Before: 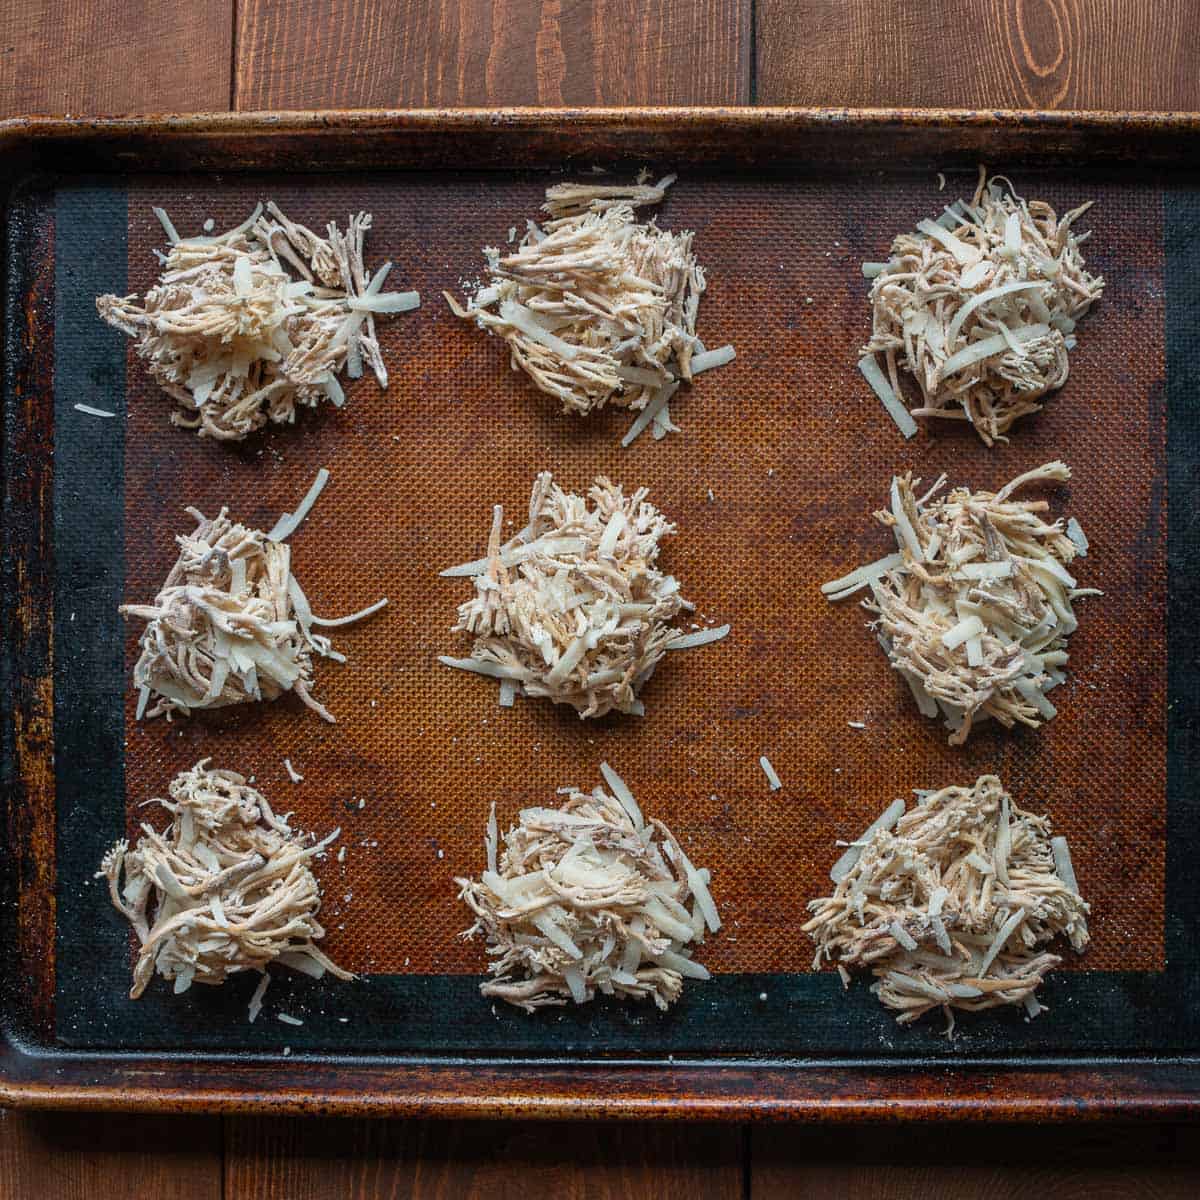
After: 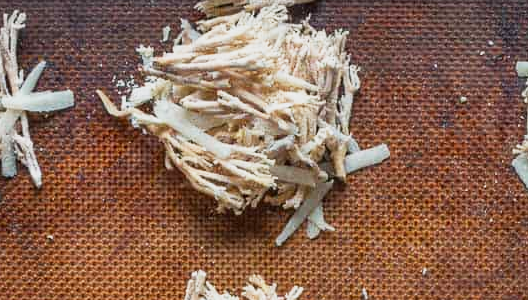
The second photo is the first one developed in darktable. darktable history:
base curve: curves: ch0 [(0, 0) (0.088, 0.125) (0.176, 0.251) (0.354, 0.501) (0.613, 0.749) (1, 0.877)], preserve colors none
exposure: compensate highlight preservation false
crop: left 28.905%, top 16.781%, right 26.611%, bottom 58.053%
